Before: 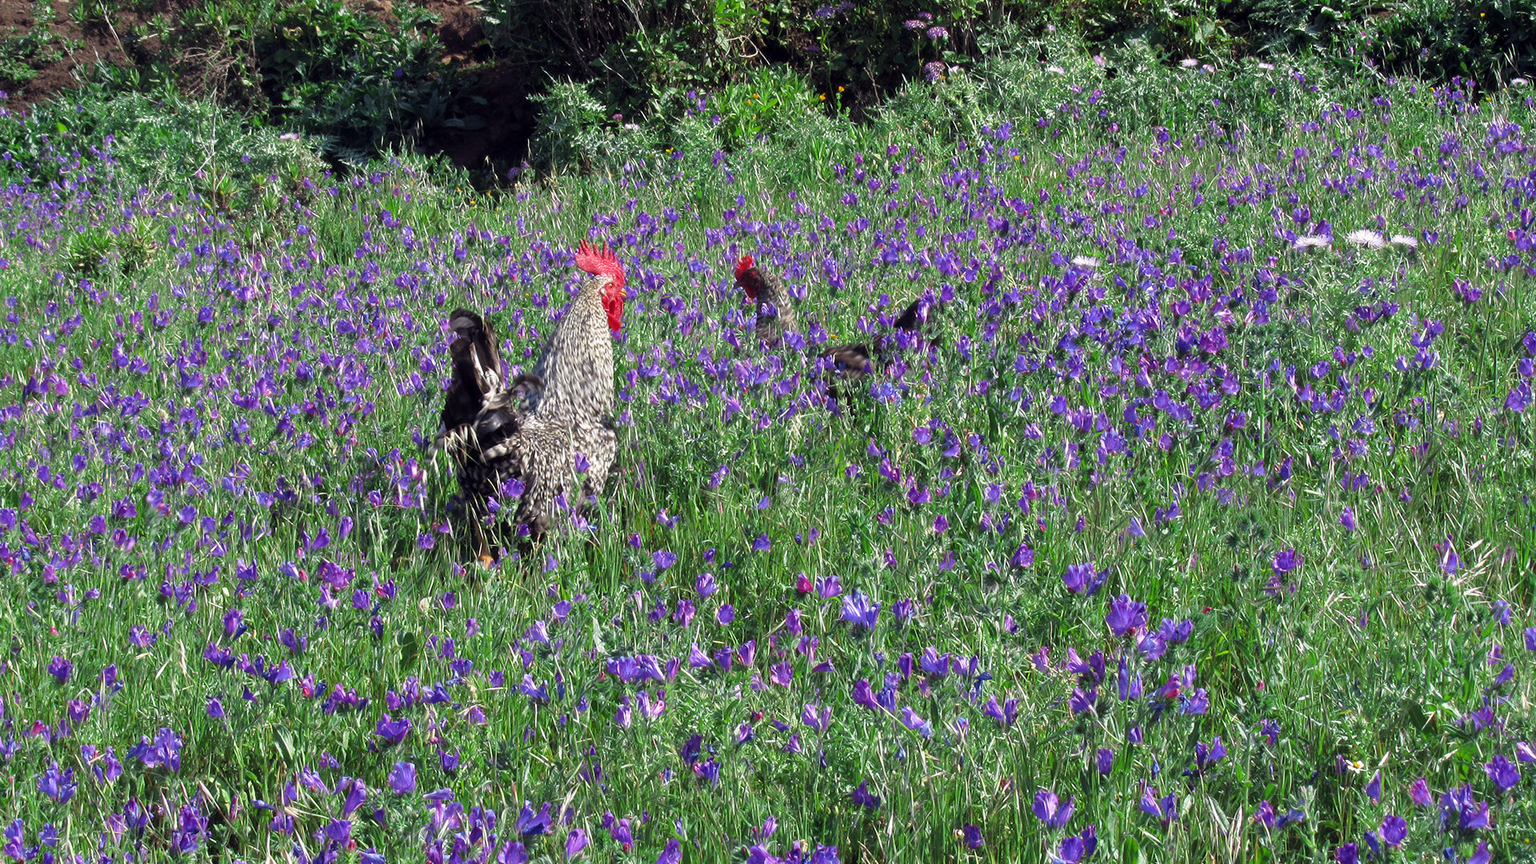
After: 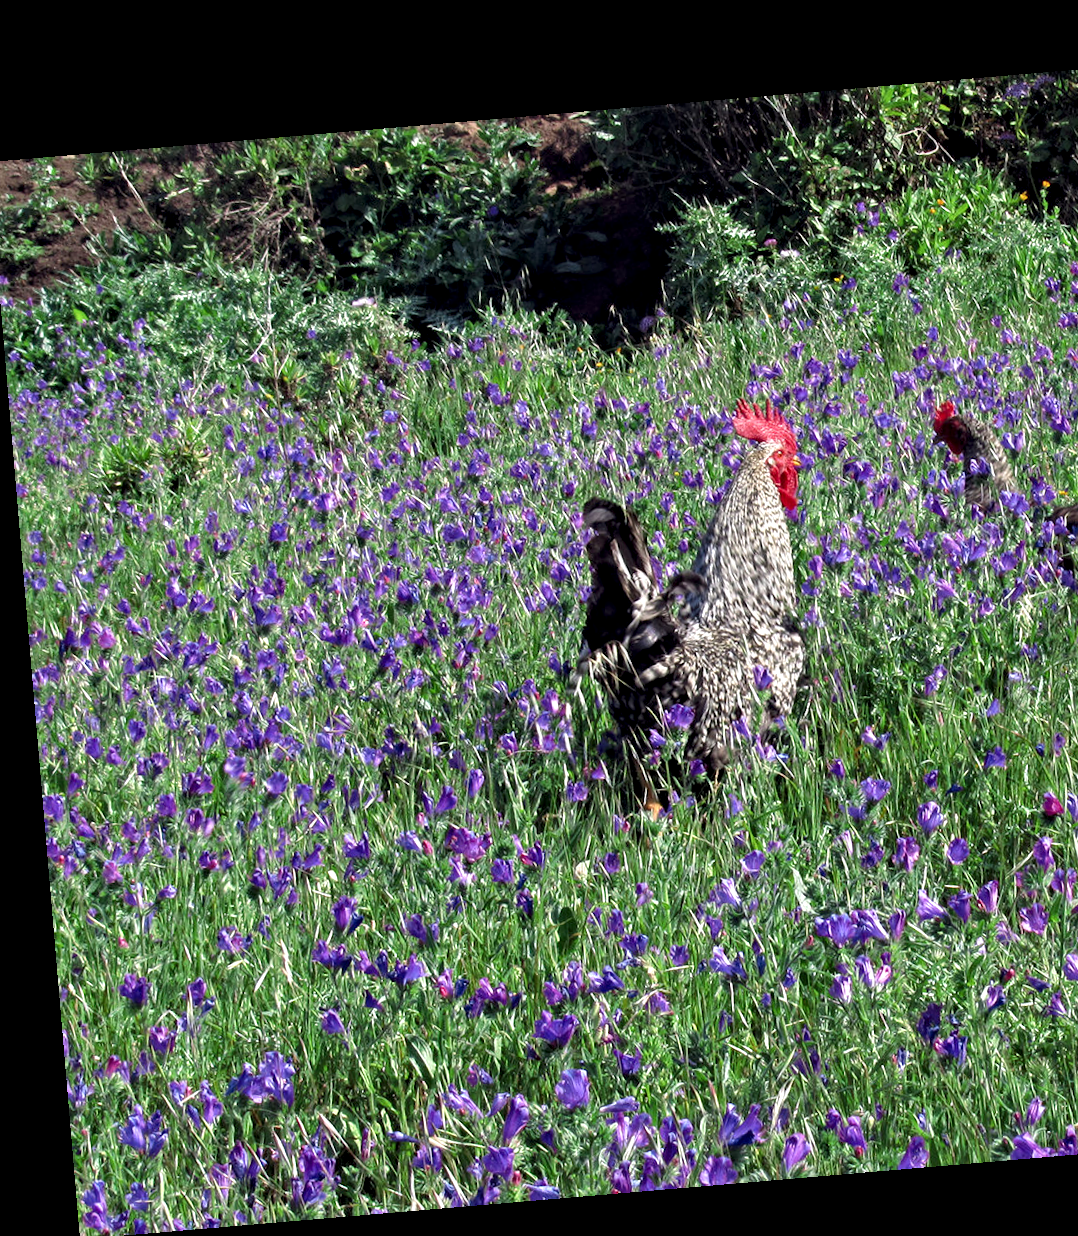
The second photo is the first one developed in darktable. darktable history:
contrast equalizer: y [[0.5, 0.5, 0.544, 0.569, 0.5, 0.5], [0.5 ×6], [0.5 ×6], [0 ×6], [0 ×6]]
exposure: compensate highlight preservation false
local contrast: highlights 25%, shadows 75%, midtone range 0.75
rotate and perspective: rotation -4.86°, automatic cropping off
crop: left 0.587%, right 45.588%, bottom 0.086%
